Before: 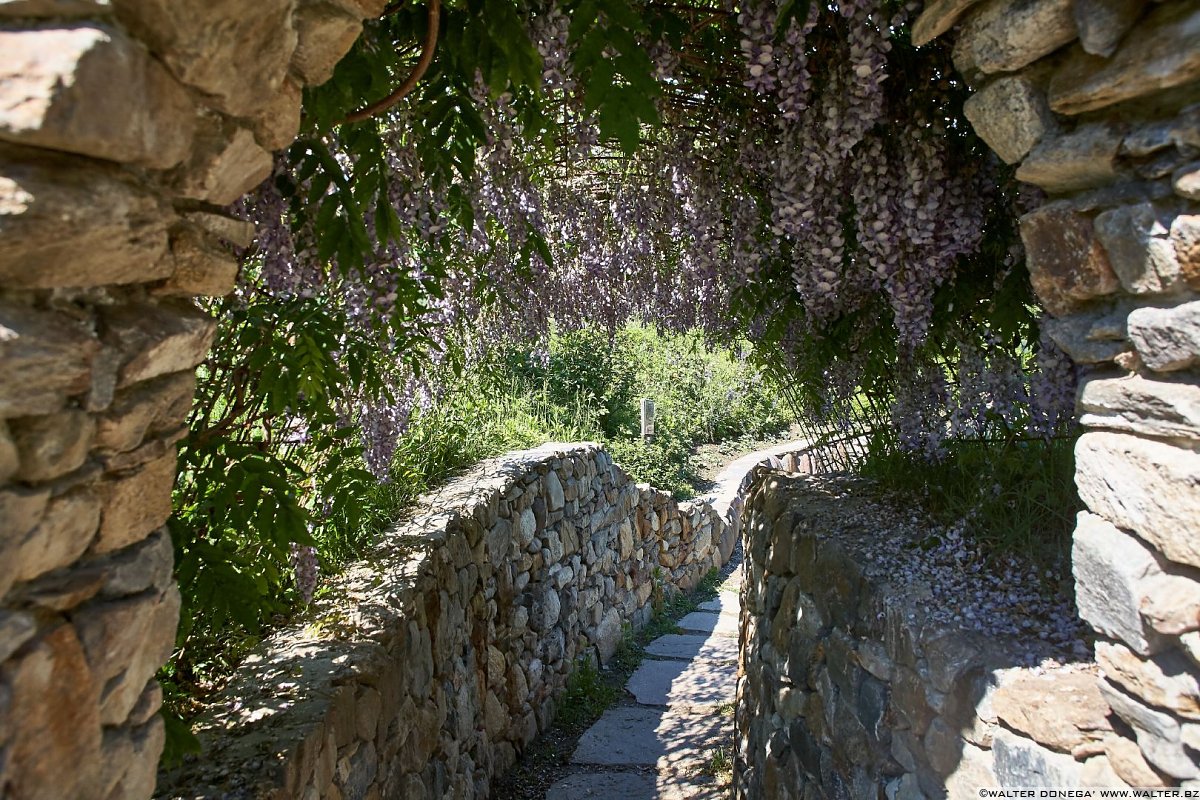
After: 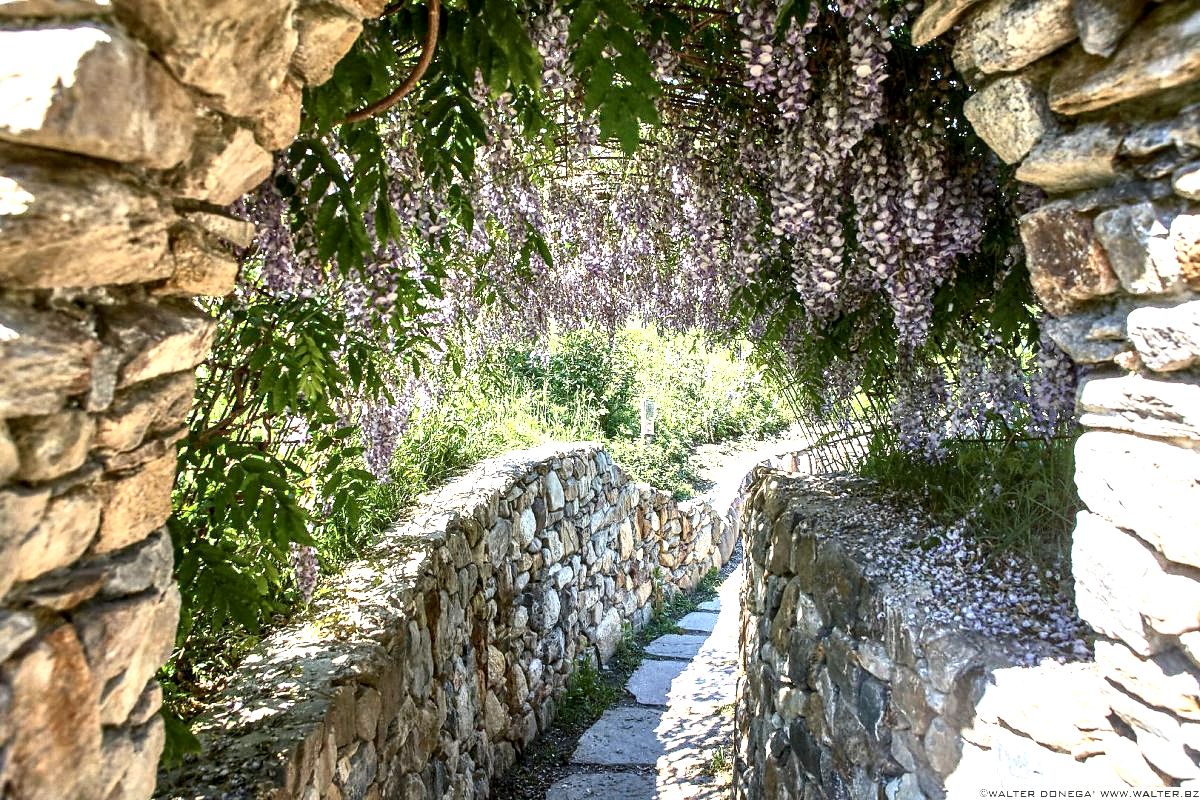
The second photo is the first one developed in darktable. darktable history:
contrast brightness saturation: contrast 0.24, brightness 0.09
local contrast: detail 144%
exposure: black level correction 0, exposure 1.379 EV, compensate exposure bias true, compensate highlight preservation false
